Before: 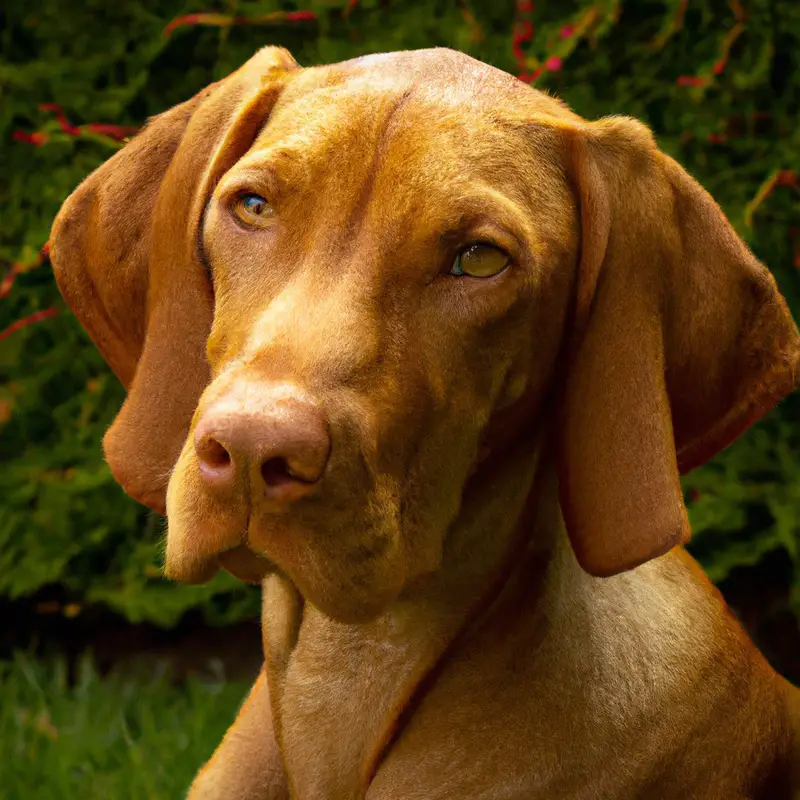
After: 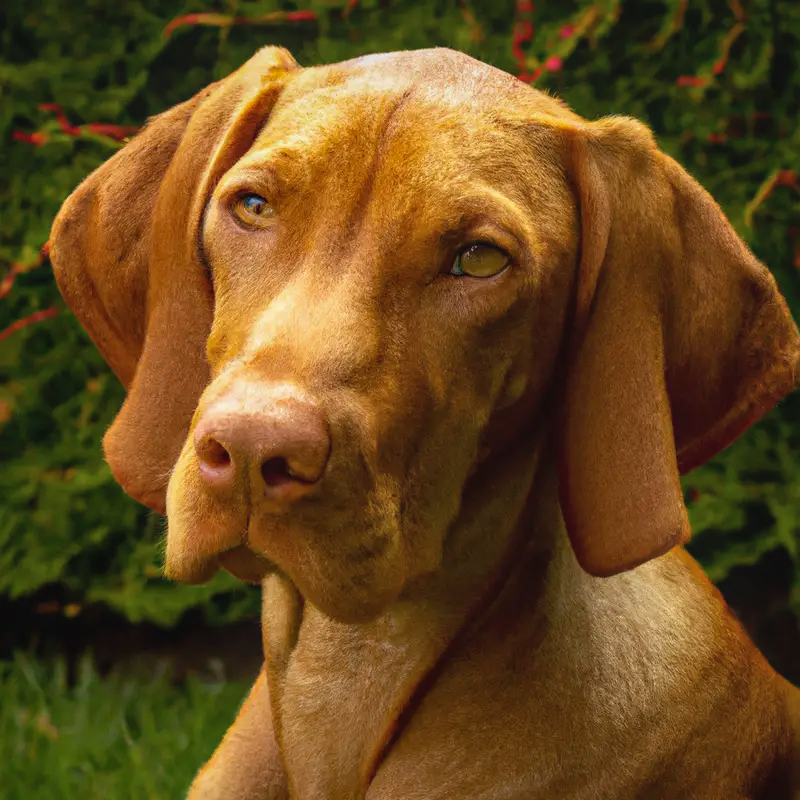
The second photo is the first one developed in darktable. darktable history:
contrast brightness saturation: contrast -0.118
local contrast: on, module defaults
